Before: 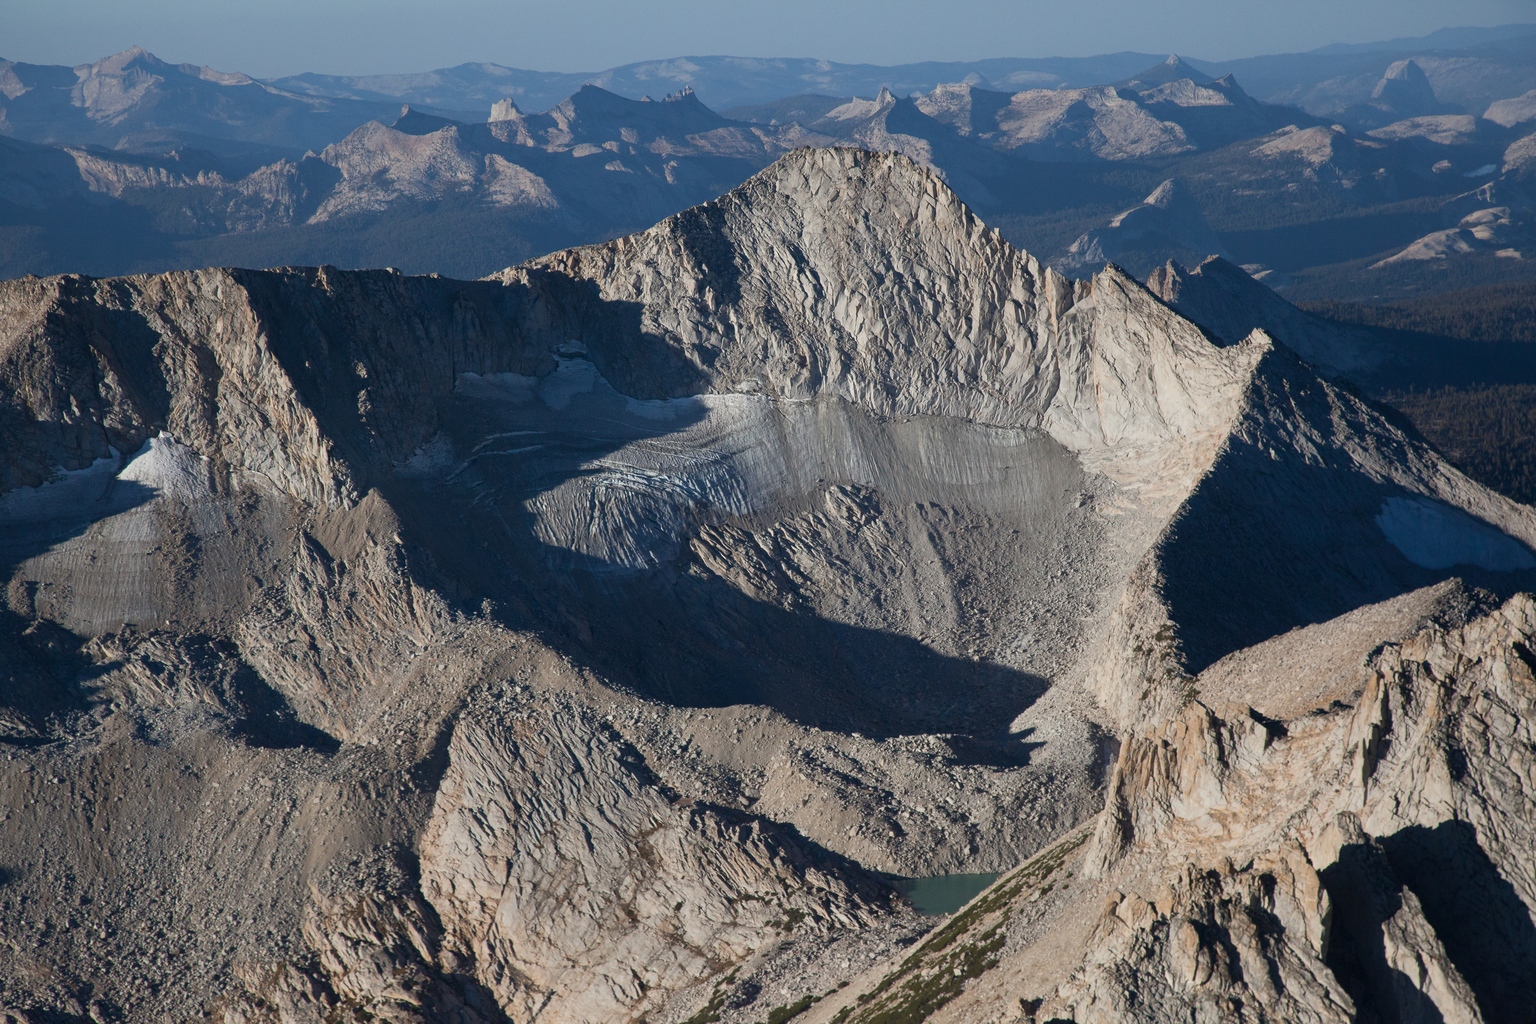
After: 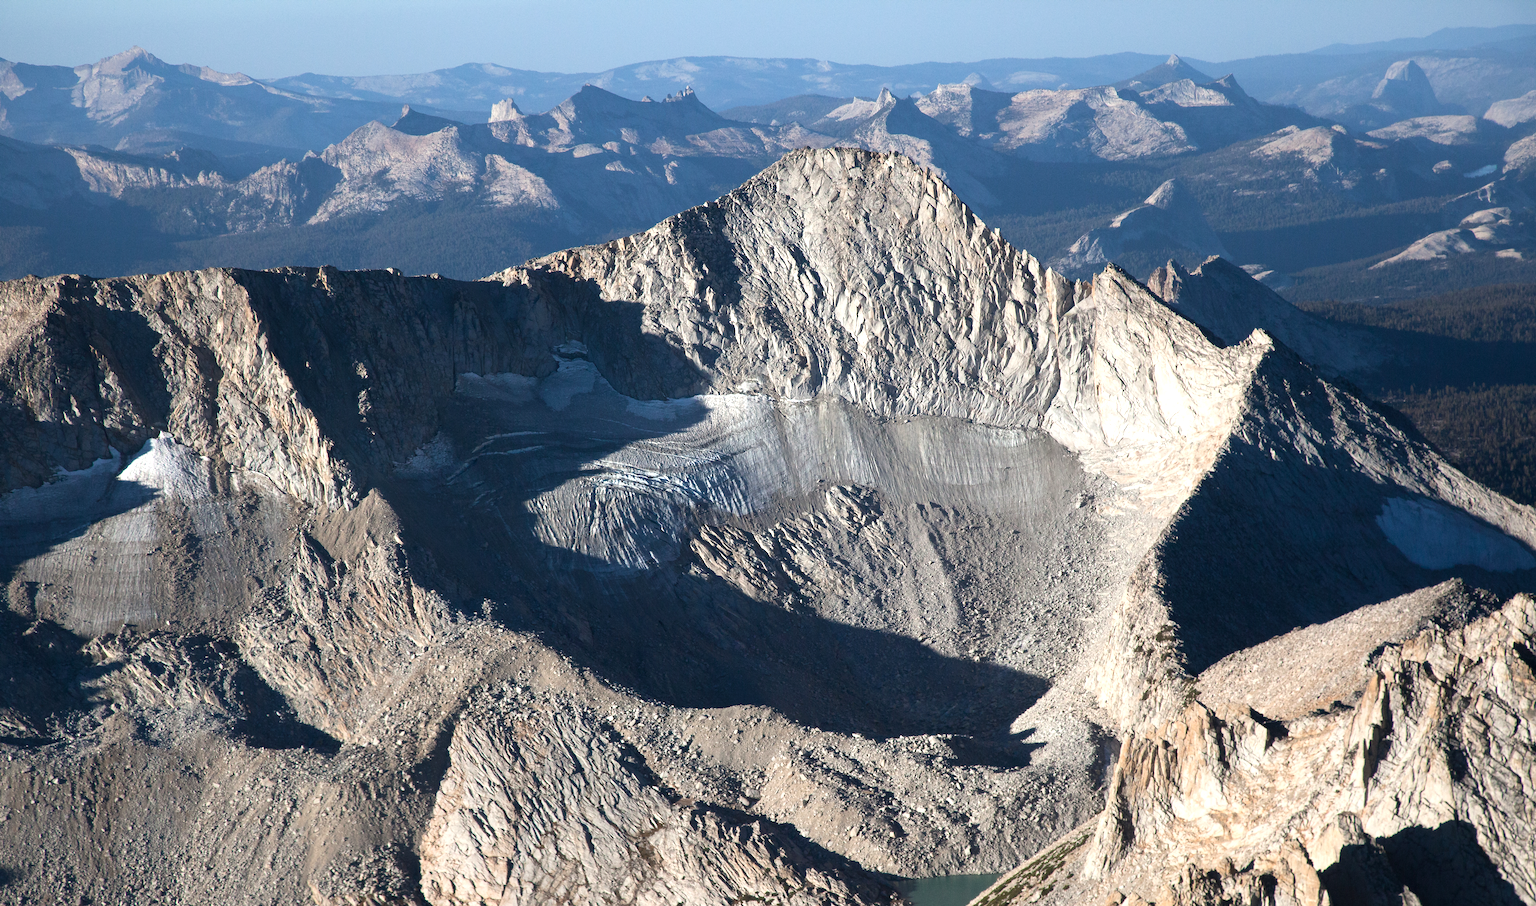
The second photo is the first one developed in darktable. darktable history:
exposure: exposure 0.556 EV, compensate highlight preservation false
crop and rotate: top 0%, bottom 11.49%
tone equalizer: -8 EV -0.417 EV, -7 EV -0.389 EV, -6 EV -0.333 EV, -5 EV -0.222 EV, -3 EV 0.222 EV, -2 EV 0.333 EV, -1 EV 0.389 EV, +0 EV 0.417 EV, edges refinement/feathering 500, mask exposure compensation -1.57 EV, preserve details no
